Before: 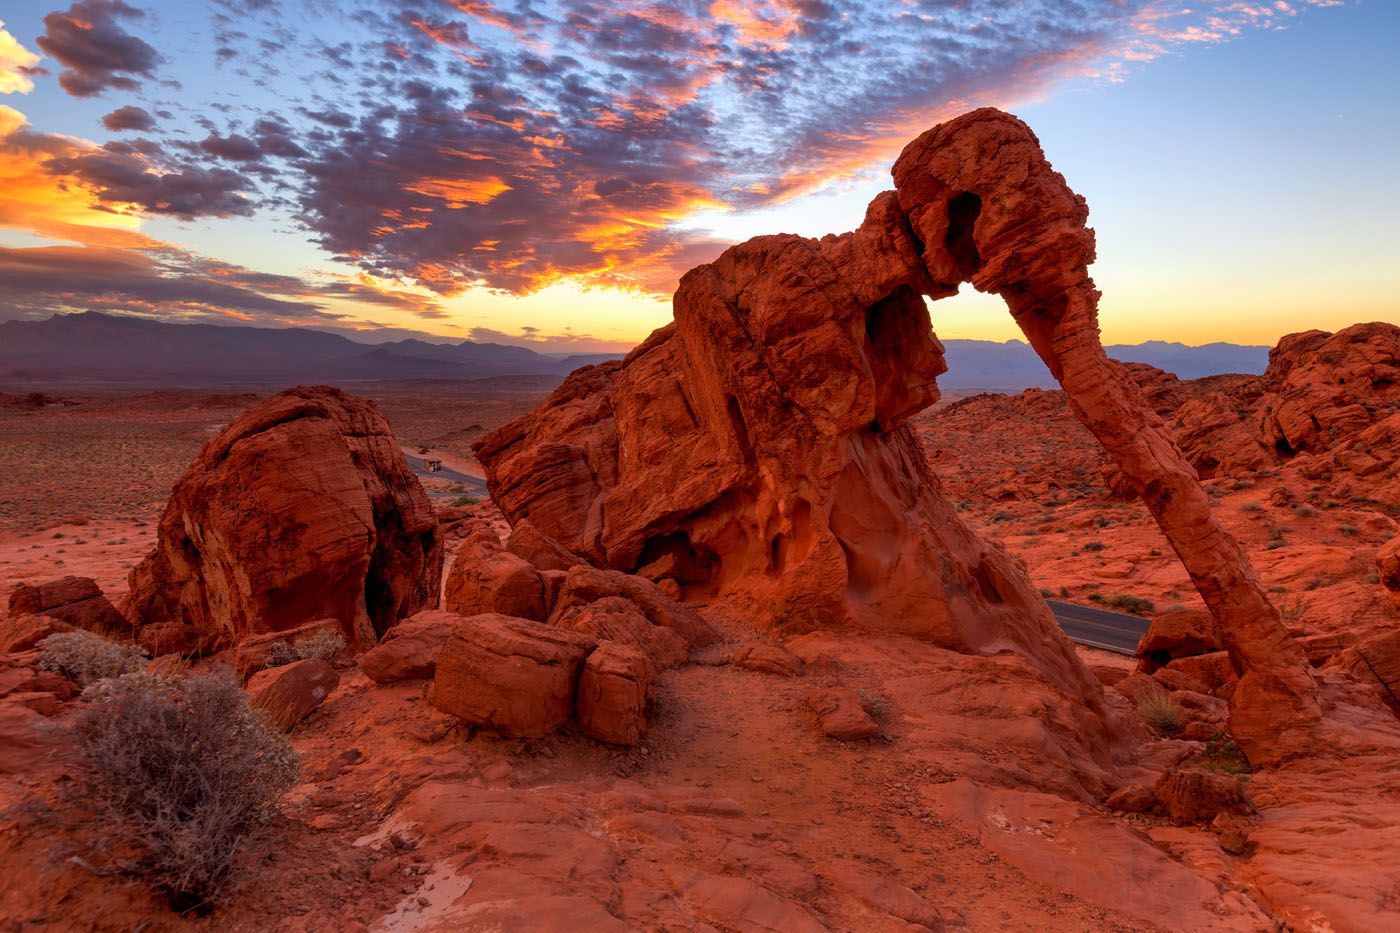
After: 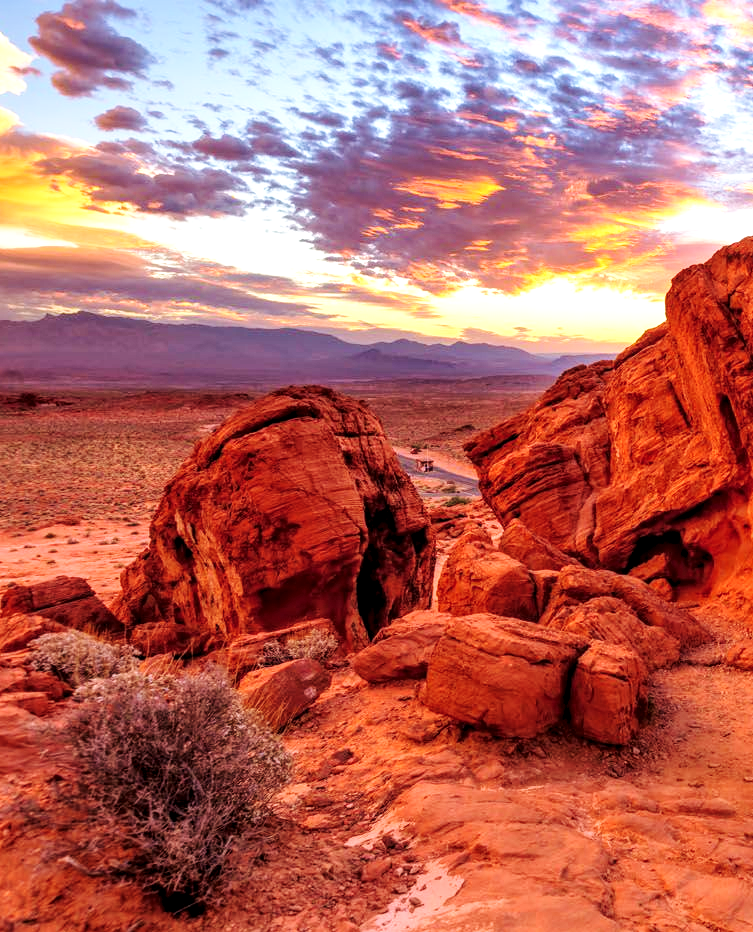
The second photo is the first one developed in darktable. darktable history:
base curve: curves: ch0 [(0, 0) (0.028, 0.03) (0.121, 0.232) (0.46, 0.748) (0.859, 0.968) (1, 1)], preserve colors none
local contrast: detail 142%
crop: left 0.626%, right 45.531%, bottom 0.087%
contrast brightness saturation: brightness 0.138
velvia: on, module defaults
